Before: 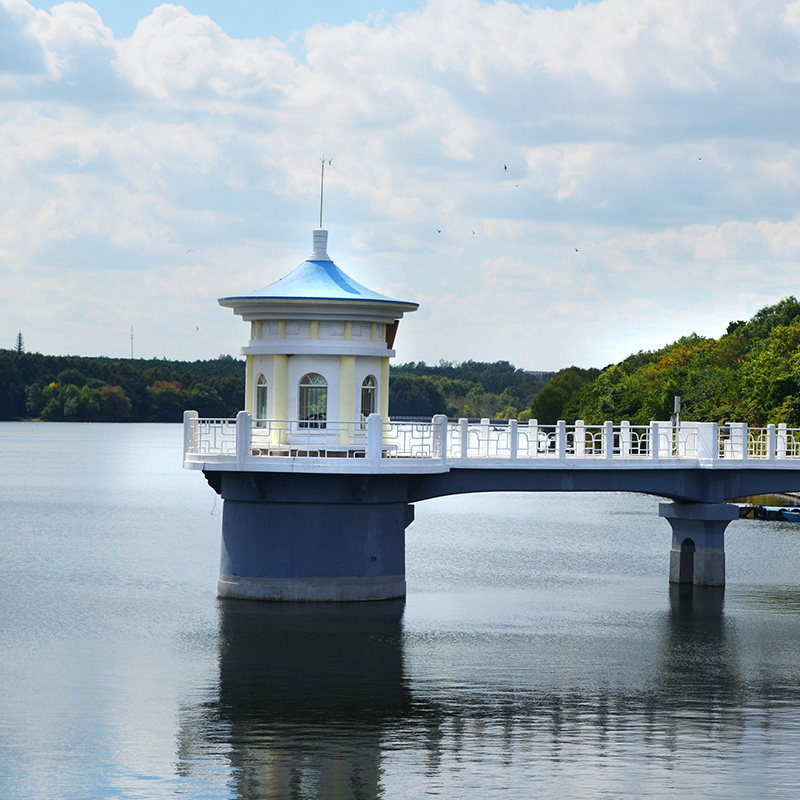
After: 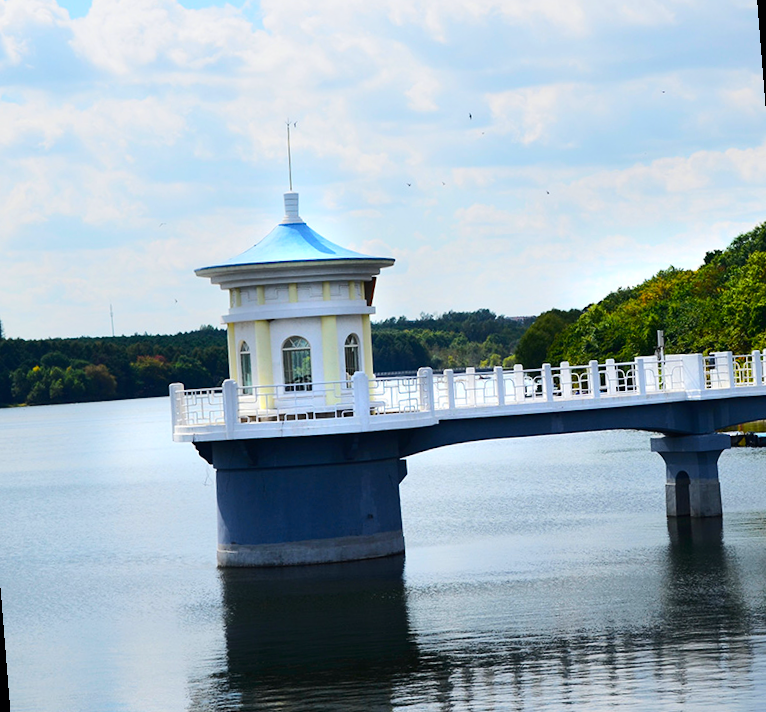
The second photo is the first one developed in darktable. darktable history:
rotate and perspective: rotation -4.57°, crop left 0.054, crop right 0.944, crop top 0.087, crop bottom 0.914
tone curve: curves: ch0 [(0, 0) (0.126, 0.086) (0.338, 0.327) (0.494, 0.55) (0.703, 0.762) (1, 1)]; ch1 [(0, 0) (0.346, 0.324) (0.45, 0.431) (0.5, 0.5) (0.522, 0.517) (0.55, 0.578) (1, 1)]; ch2 [(0, 0) (0.44, 0.424) (0.501, 0.499) (0.554, 0.563) (0.622, 0.667) (0.707, 0.746) (1, 1)], color space Lab, independent channels, preserve colors none
